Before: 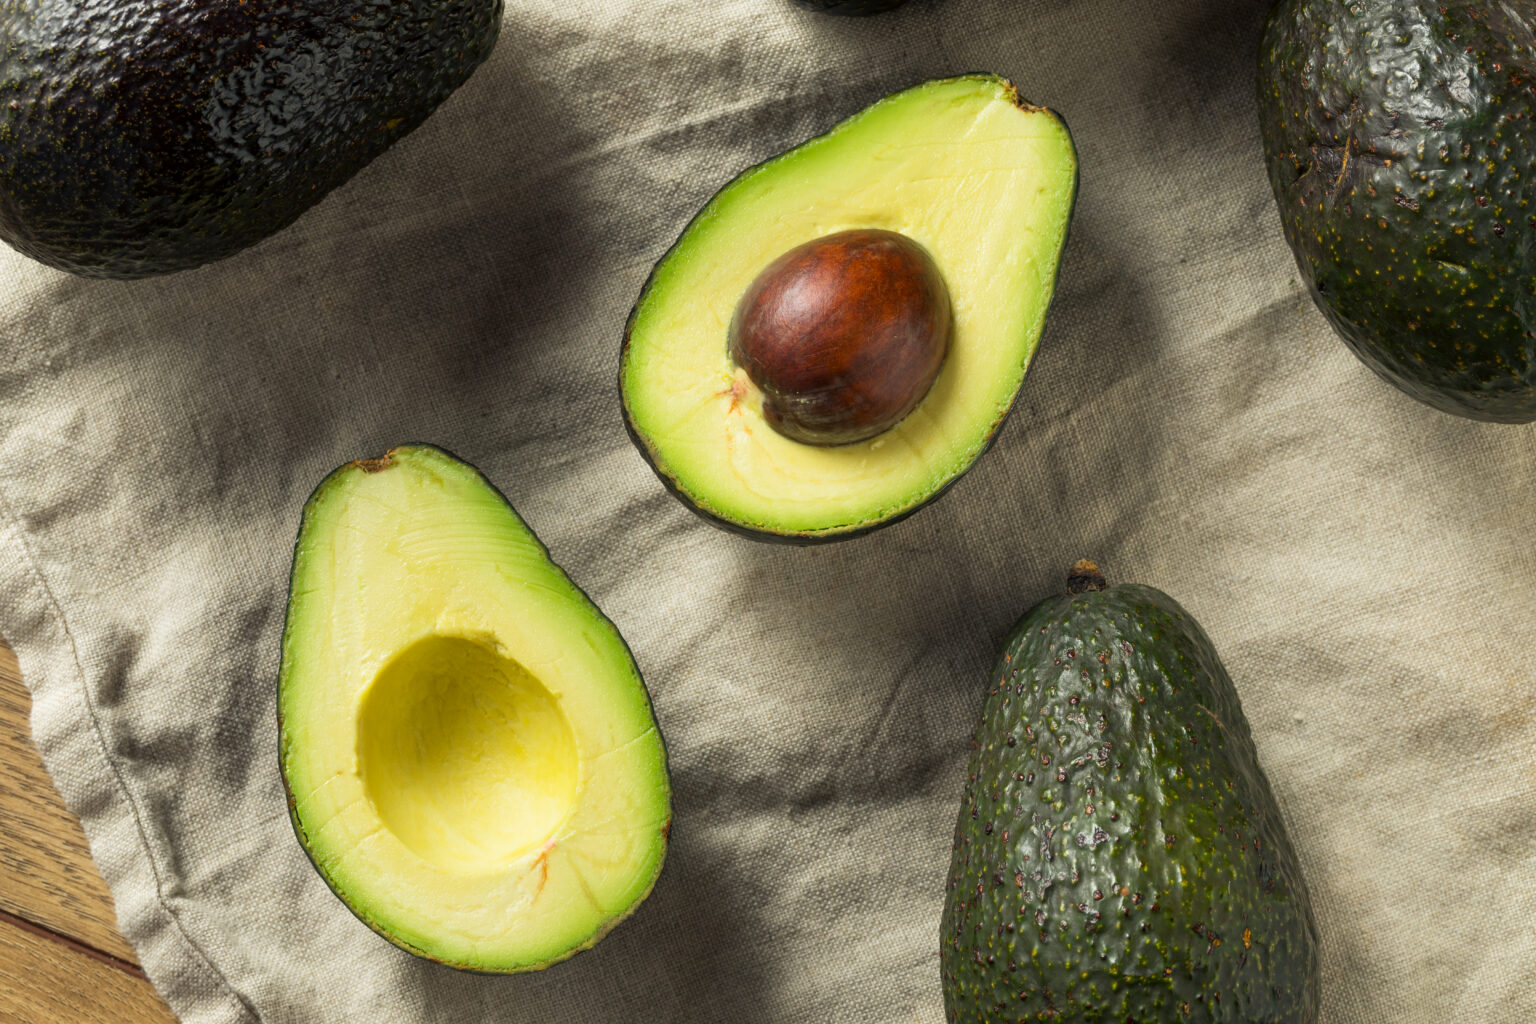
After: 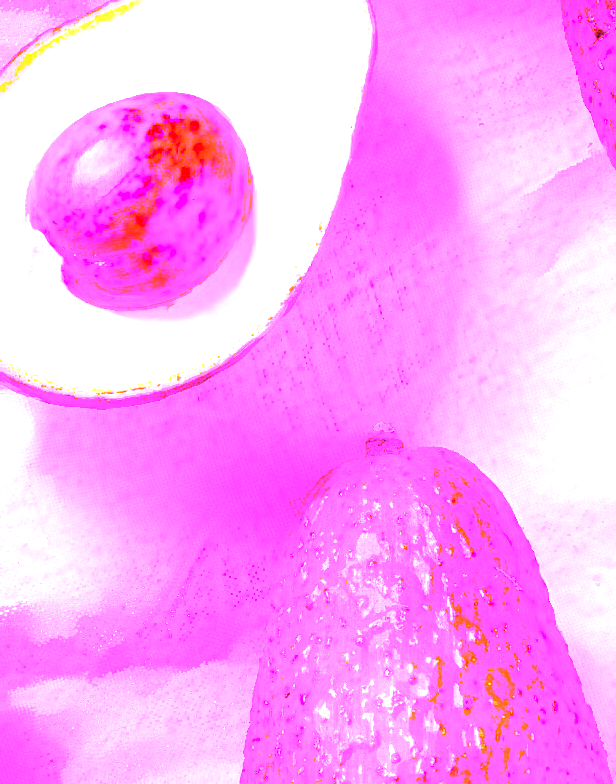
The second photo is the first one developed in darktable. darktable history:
crop: left 45.721%, top 13.393%, right 14.118%, bottom 10.01%
white balance: red 8, blue 8
contrast equalizer: y [[0.5, 0.488, 0.462, 0.461, 0.491, 0.5], [0.5 ×6], [0.5 ×6], [0 ×6], [0 ×6]]
exposure: black level correction 0, exposure 1.2 EV, compensate exposure bias true, compensate highlight preservation false
